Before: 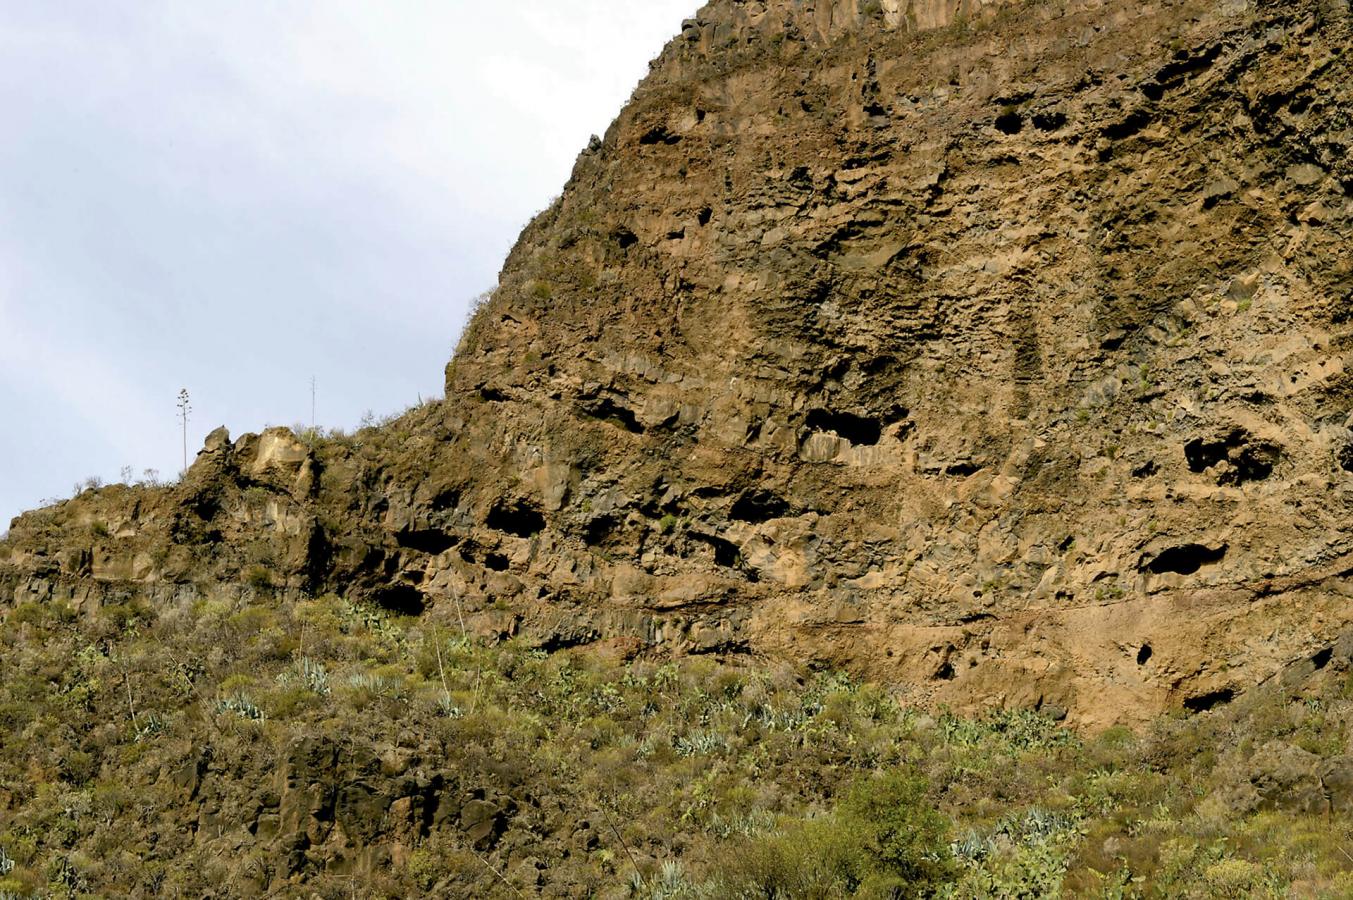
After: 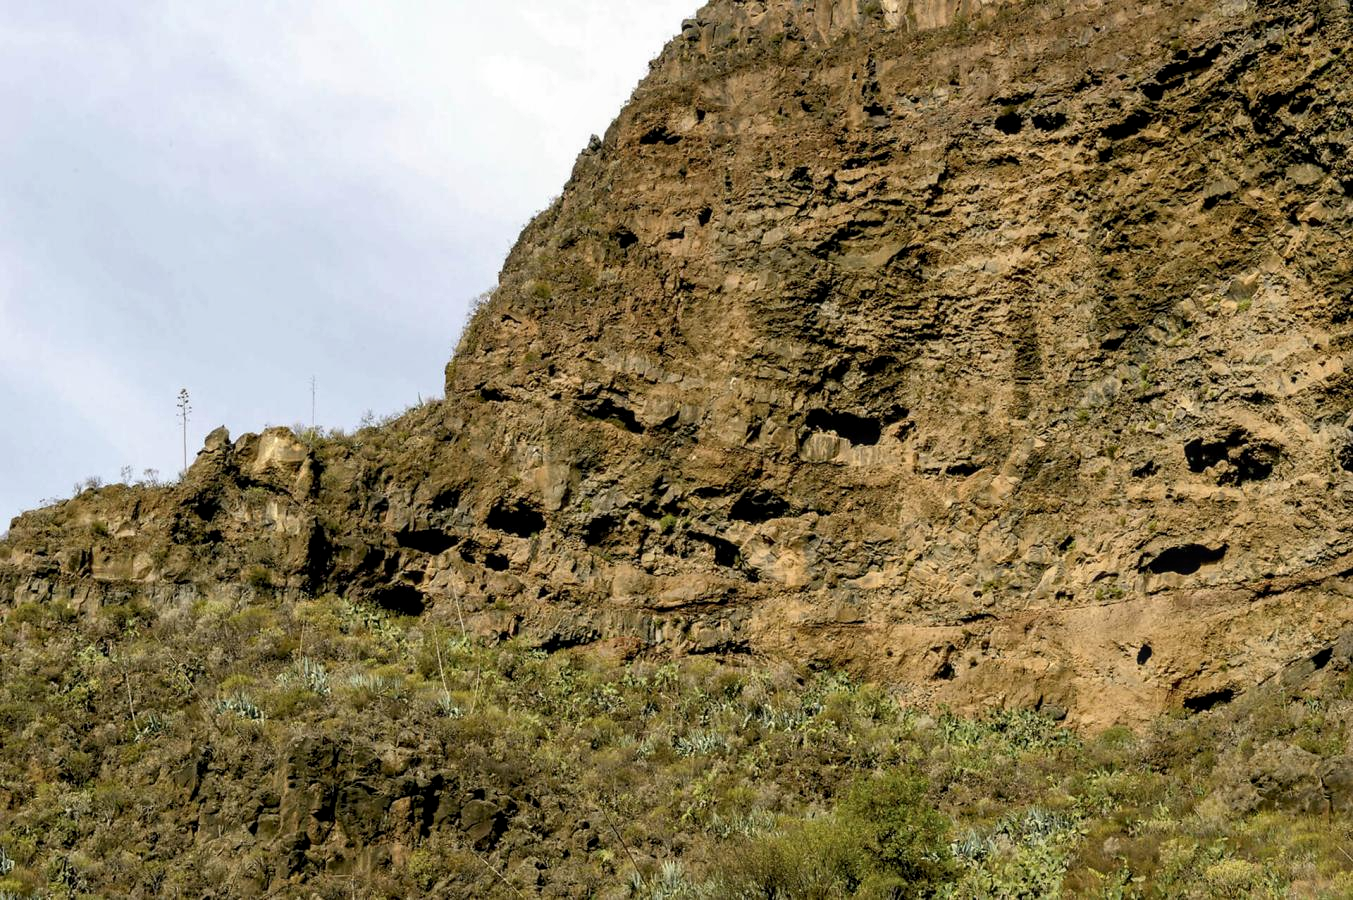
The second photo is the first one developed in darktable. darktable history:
rotate and perspective: crop left 0, crop top 0
local contrast: on, module defaults
